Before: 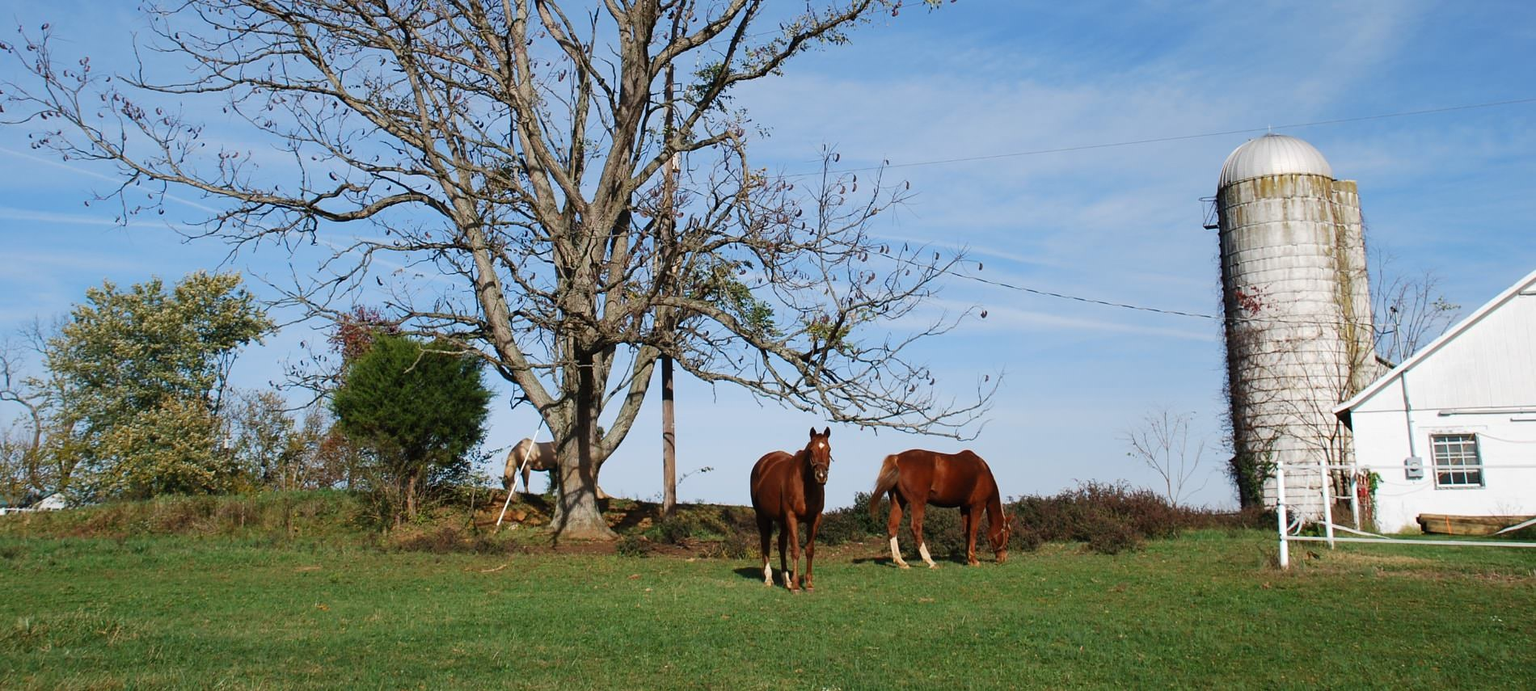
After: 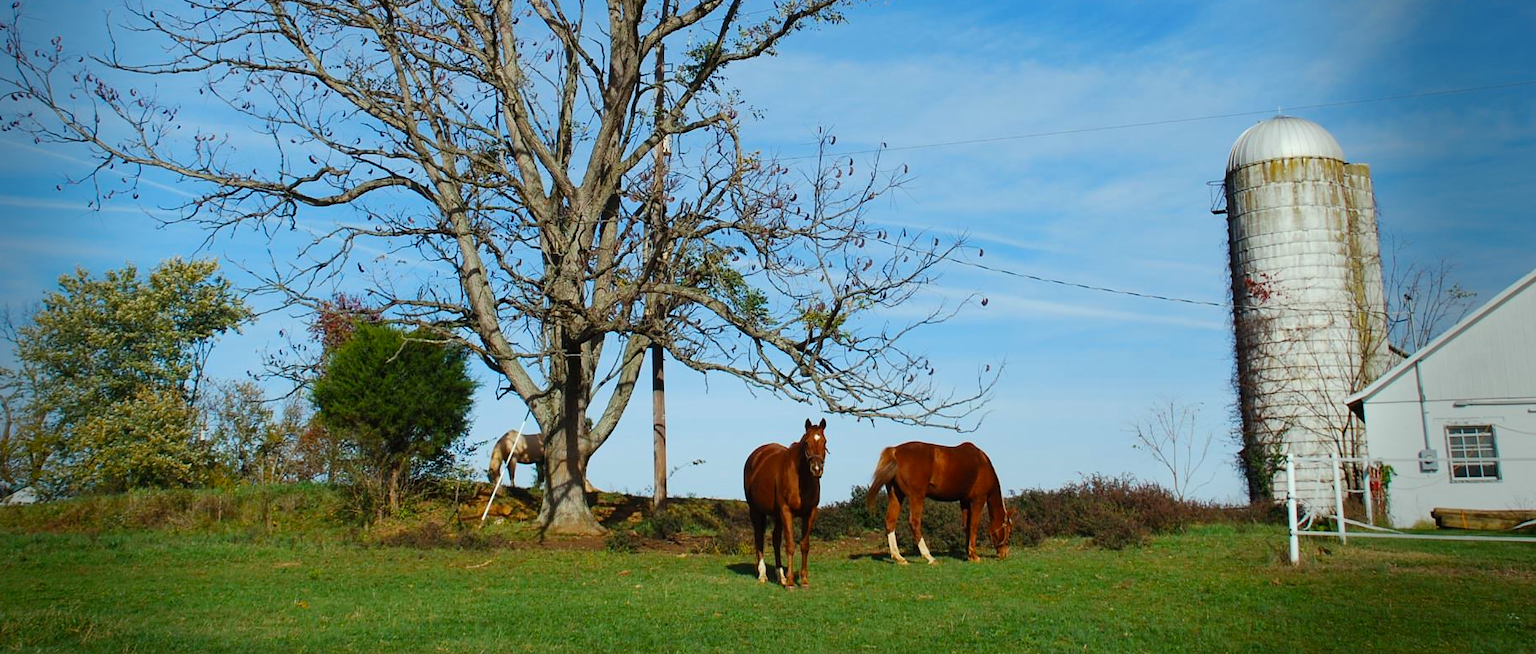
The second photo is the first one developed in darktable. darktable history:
color balance rgb: perceptual saturation grading › global saturation 25%, global vibrance 10%
color correction: highlights a* -6.69, highlights b* 0.49
crop: left 1.964%, top 3.251%, right 1.122%, bottom 4.933%
vignetting: fall-off start 68.33%, fall-off radius 30%, saturation 0.042, center (-0.066, -0.311), width/height ratio 0.992, shape 0.85, dithering 8-bit output
